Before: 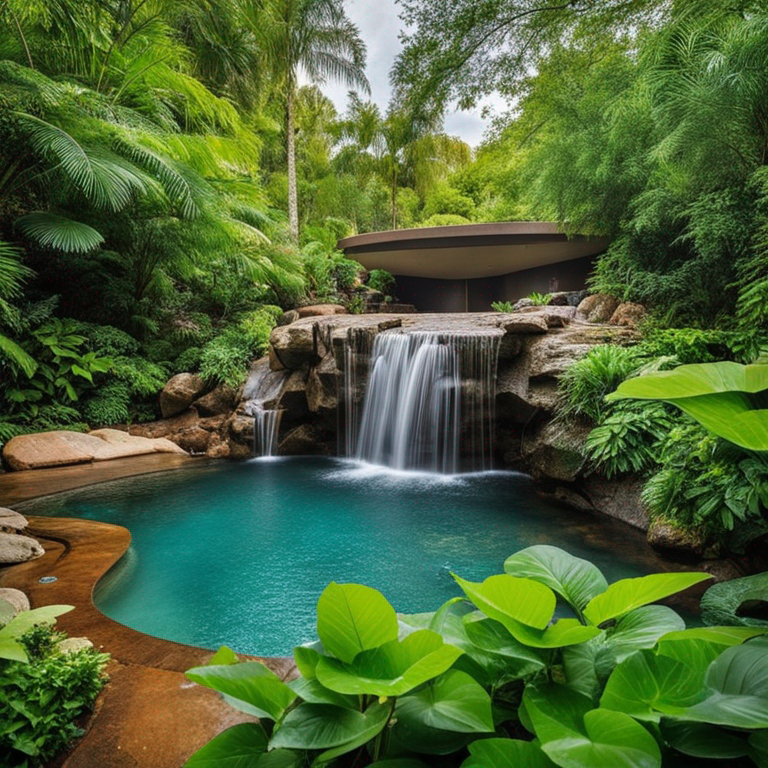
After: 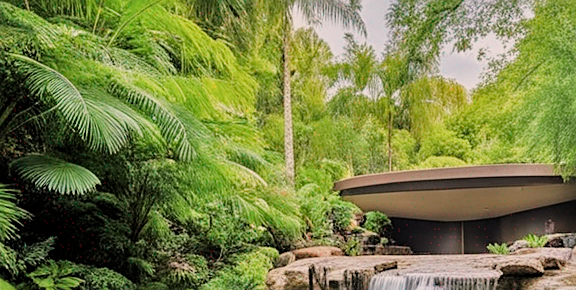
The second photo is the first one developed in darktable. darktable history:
exposure: exposure 0.608 EV, compensate exposure bias true, compensate highlight preservation false
sharpen: on, module defaults
local contrast: mode bilateral grid, contrast 20, coarseness 51, detail 103%, midtone range 0.2
crop: left 0.548%, top 7.648%, right 23.621%, bottom 54.525%
color correction: highlights a* 5.85, highlights b* 4.75
filmic rgb: black relative exposure -8.78 EV, white relative exposure 4.97 EV, threshold 2.94 EV, target black luminance 0%, hardness 3.77, latitude 66.19%, contrast 0.828, shadows ↔ highlights balance 19.96%, iterations of high-quality reconstruction 0, enable highlight reconstruction true
vignetting: fall-off start 115.97%, fall-off radius 59.55%, unbound false
tone equalizer: -8 EV 0.011 EV, -7 EV -0.042 EV, -6 EV 0.034 EV, -5 EV 0.042 EV, -4 EV 0.314 EV, -3 EV 0.617 EV, -2 EV 0.571 EV, -1 EV 0.21 EV, +0 EV 0.035 EV, mask exposure compensation -0.509 EV
